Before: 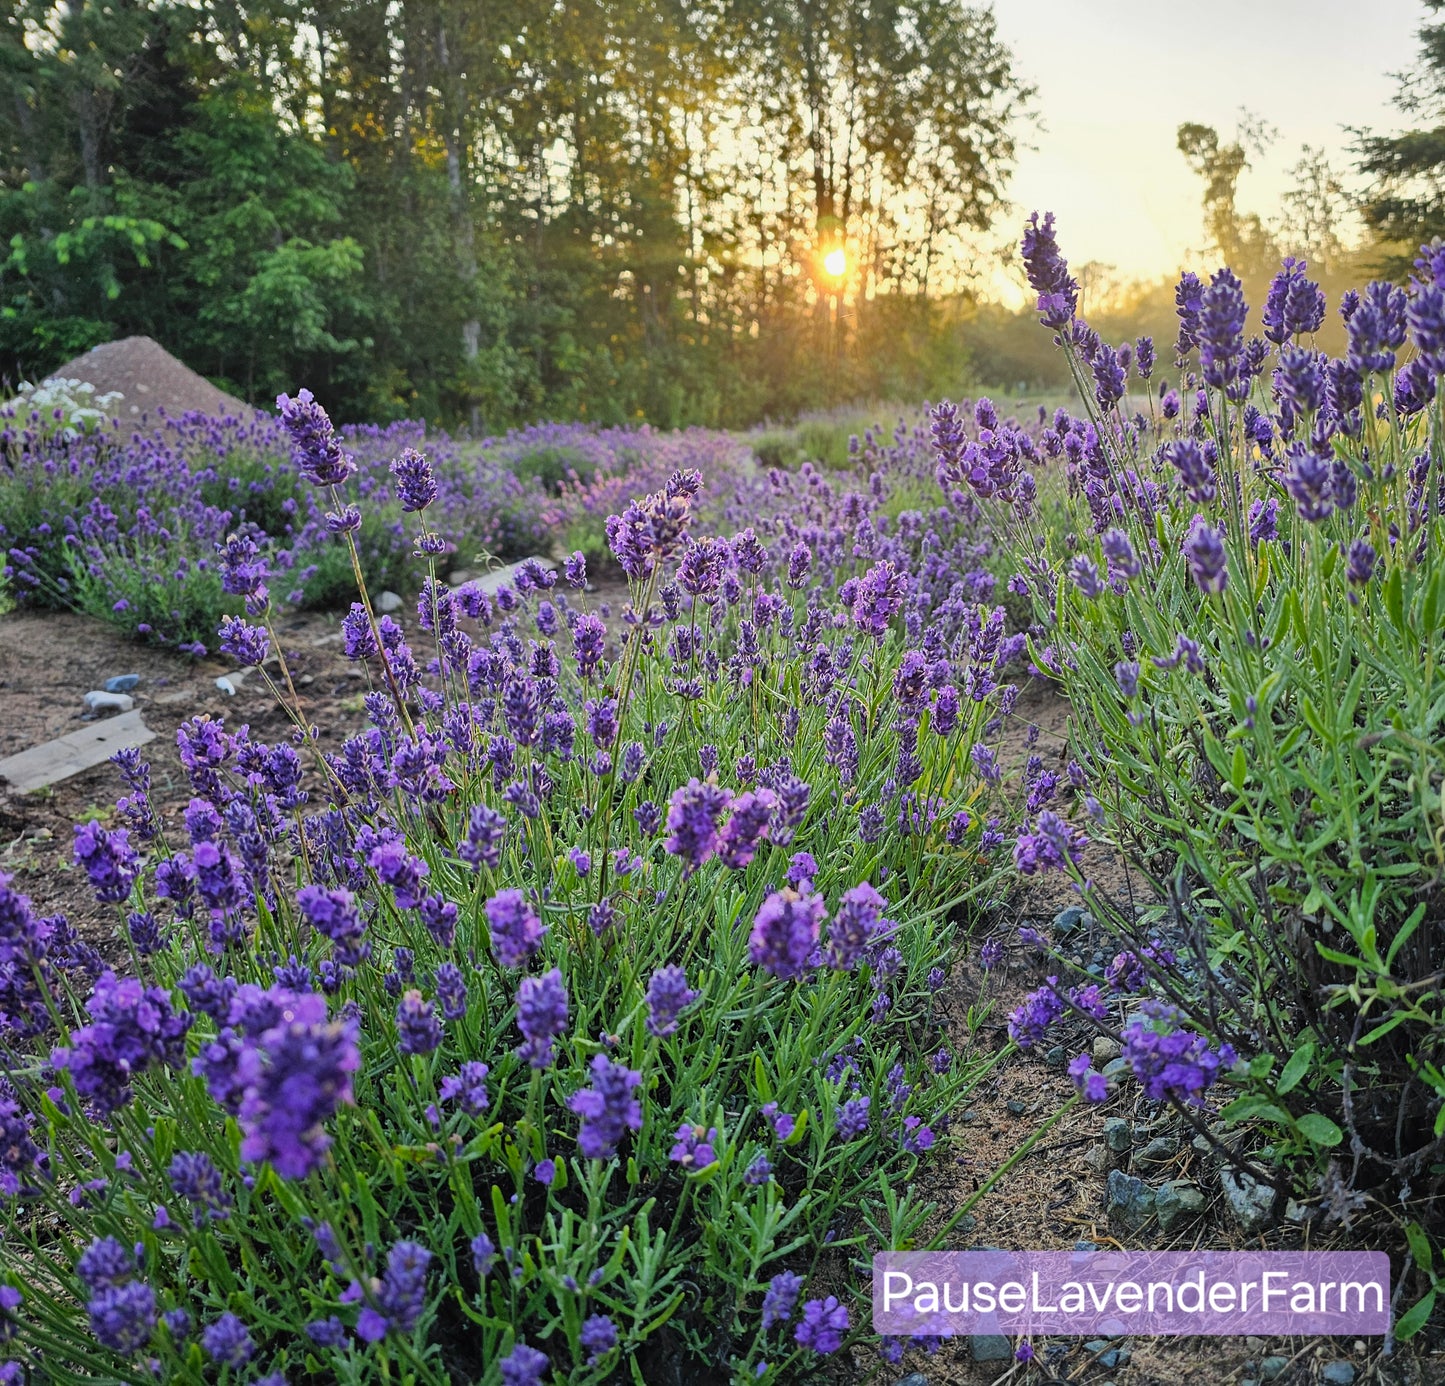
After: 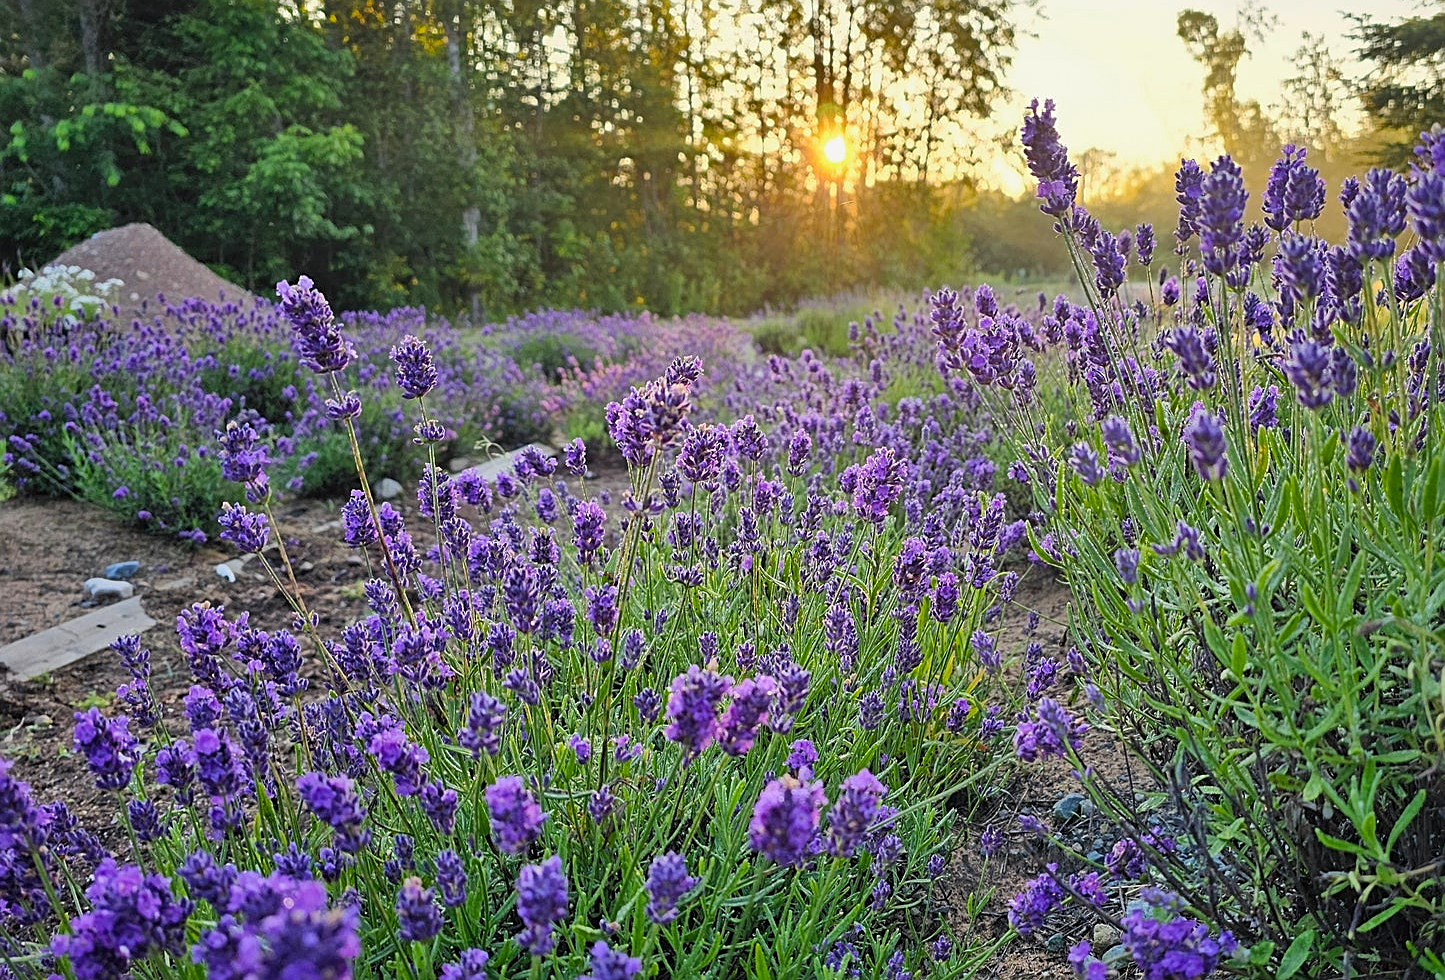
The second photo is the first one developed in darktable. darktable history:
crop and rotate: top 8.293%, bottom 20.996%
sharpen: on, module defaults
color balance rgb: perceptual saturation grading › global saturation 10%, global vibrance 10%
